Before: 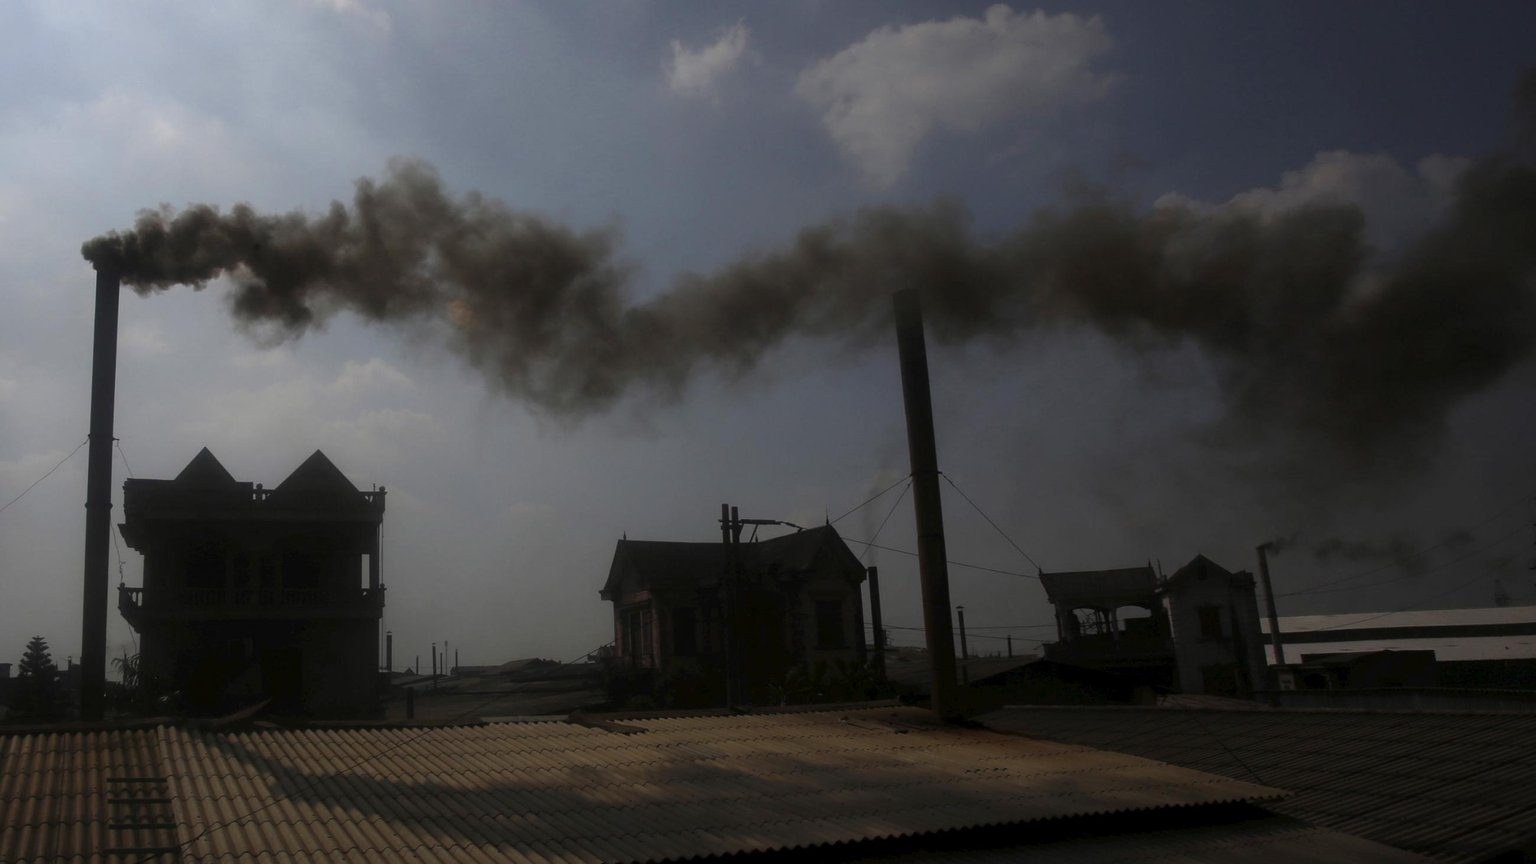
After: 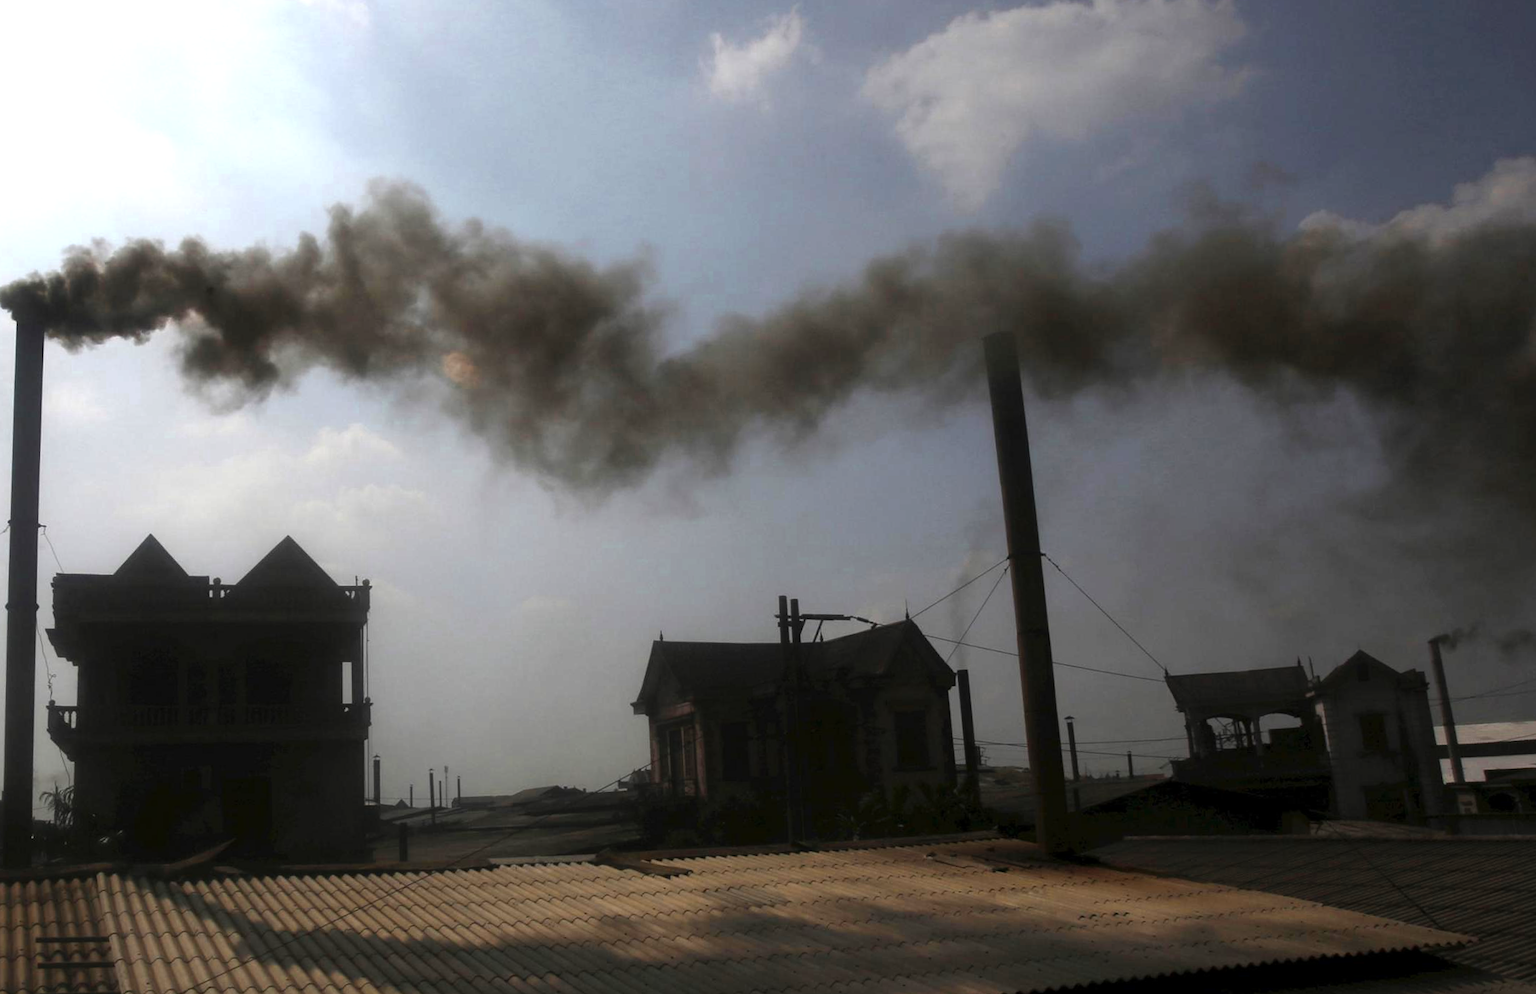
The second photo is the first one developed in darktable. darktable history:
levels: levels [0, 0.352, 0.703]
crop and rotate: angle 0.683°, left 4.386%, top 0.643%, right 11.502%, bottom 2.591%
color zones: curves: ch0 [(0.018, 0.548) (0.197, 0.654) (0.425, 0.447) (0.605, 0.658) (0.732, 0.579)]; ch1 [(0.105, 0.531) (0.224, 0.531) (0.386, 0.39) (0.618, 0.456) (0.732, 0.456) (0.956, 0.421)]; ch2 [(0.039, 0.583) (0.215, 0.465) (0.399, 0.544) (0.465, 0.548) (0.614, 0.447) (0.724, 0.43) (0.882, 0.623) (0.956, 0.632)]
